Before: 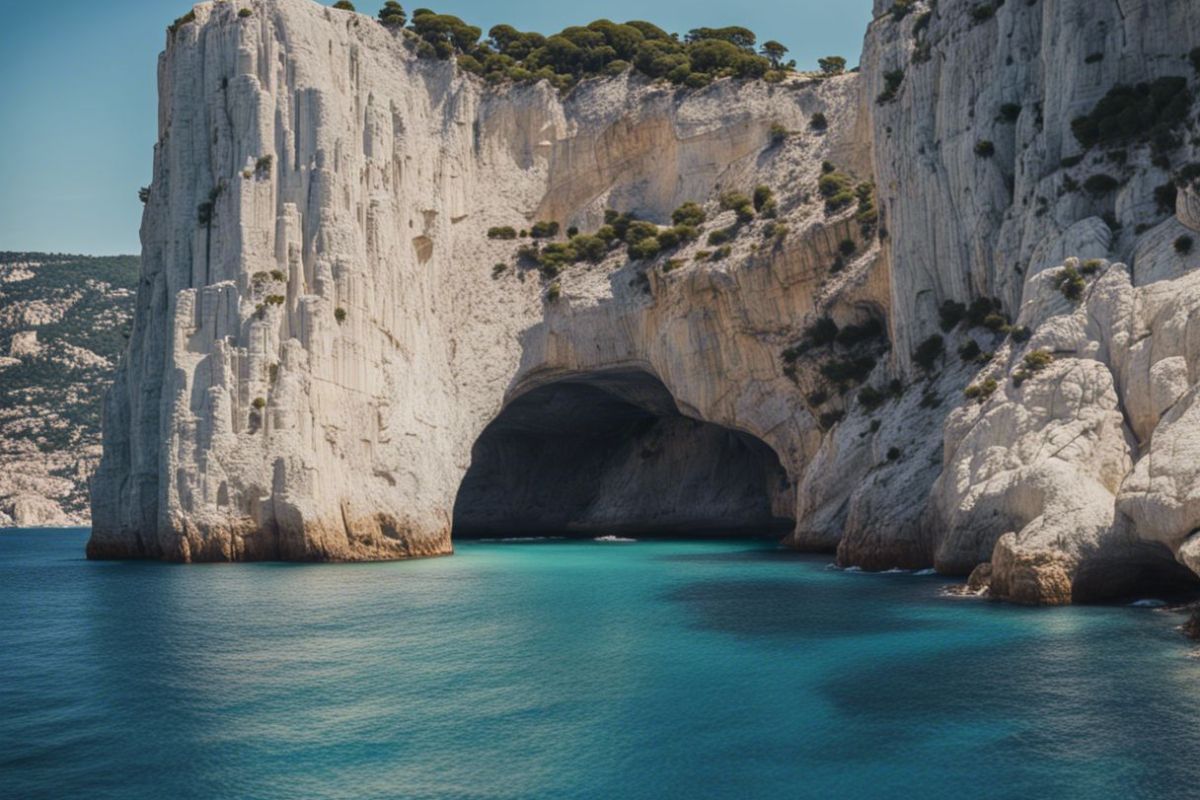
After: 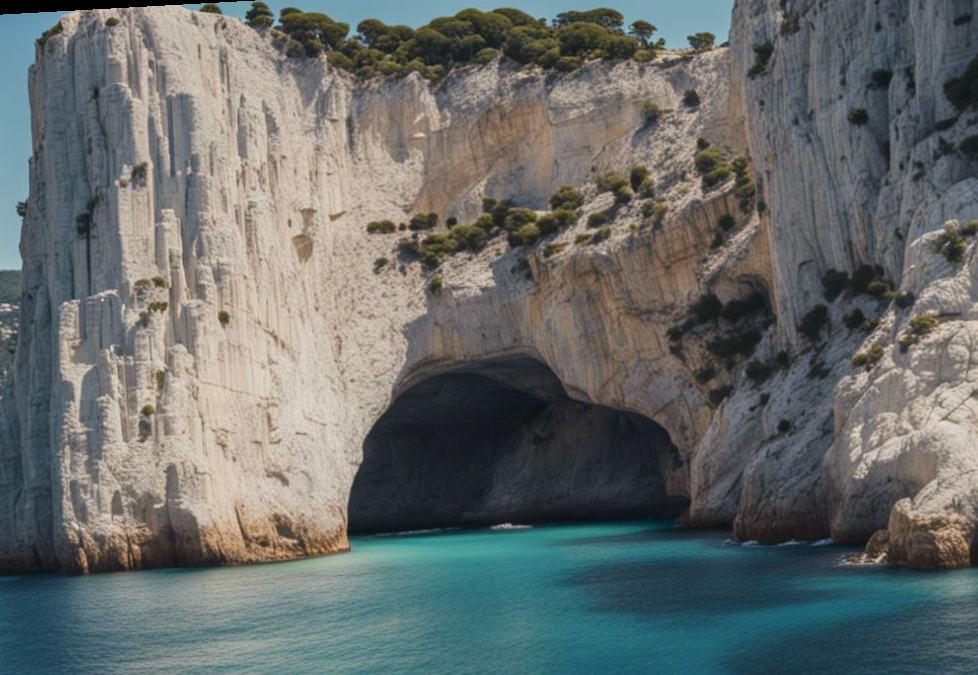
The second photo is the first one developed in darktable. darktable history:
rotate and perspective: rotation -3.18°, automatic cropping off
crop and rotate: left 10.77%, top 5.1%, right 10.41%, bottom 16.76%
